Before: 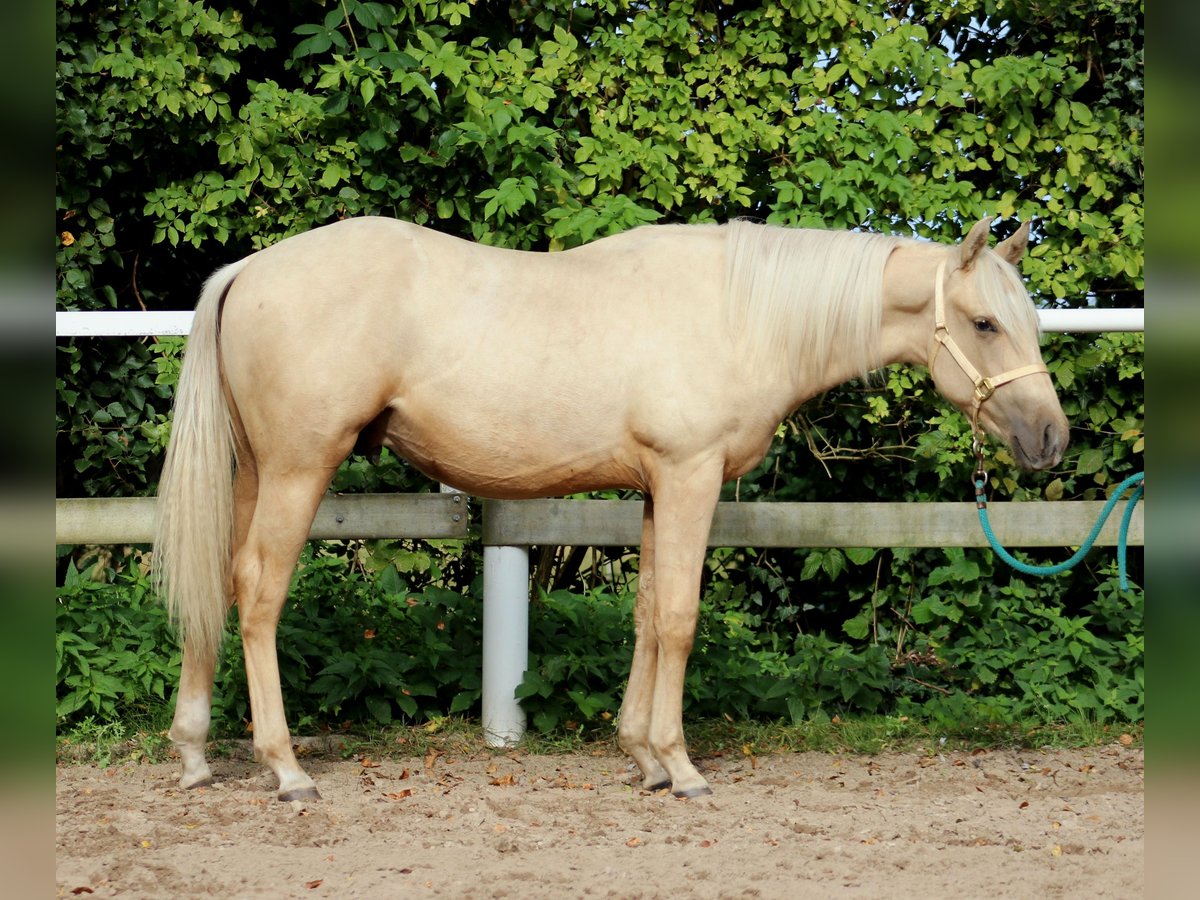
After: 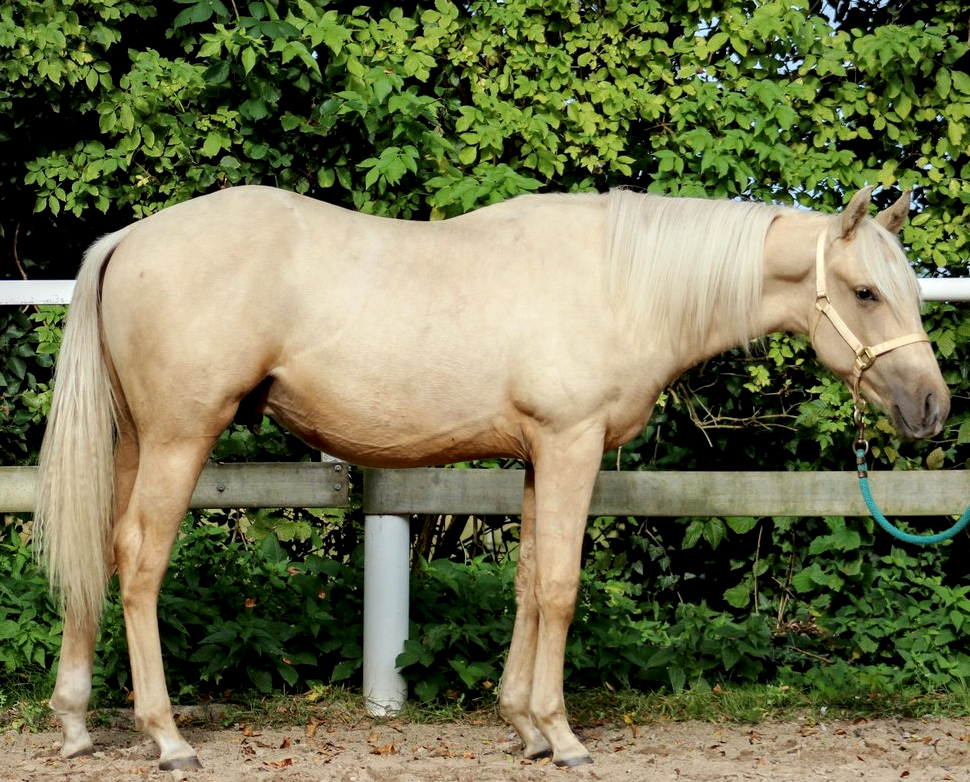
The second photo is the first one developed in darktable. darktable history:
crop: left 9.929%, top 3.475%, right 9.188%, bottom 9.529%
local contrast: highlights 25%, shadows 75%, midtone range 0.75
